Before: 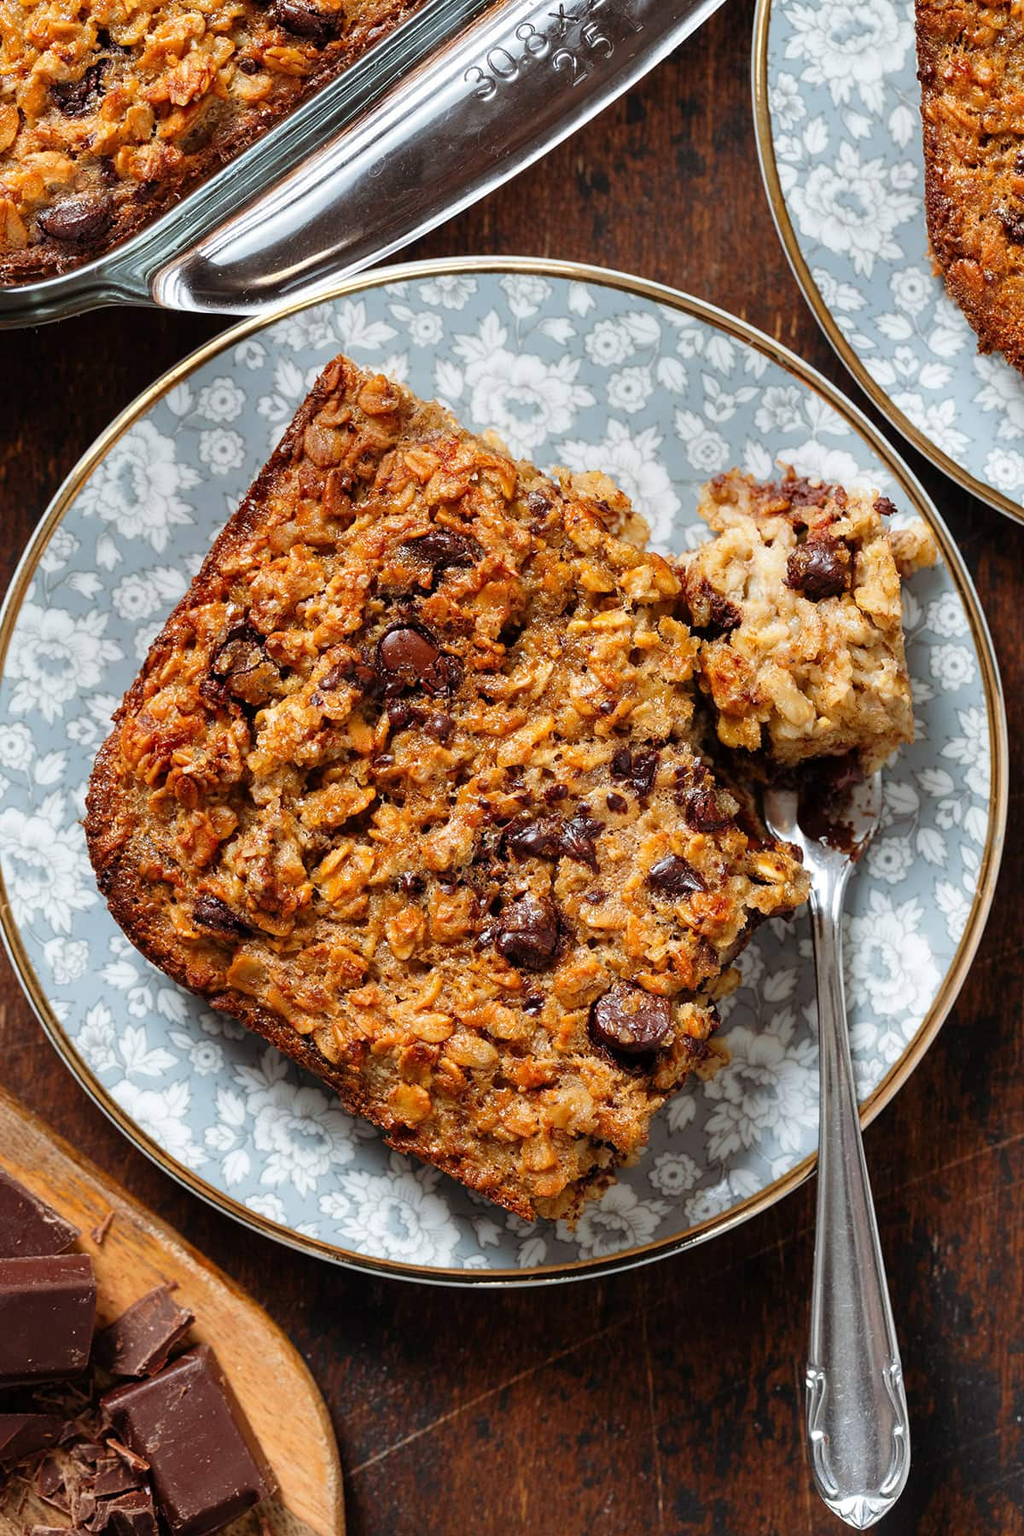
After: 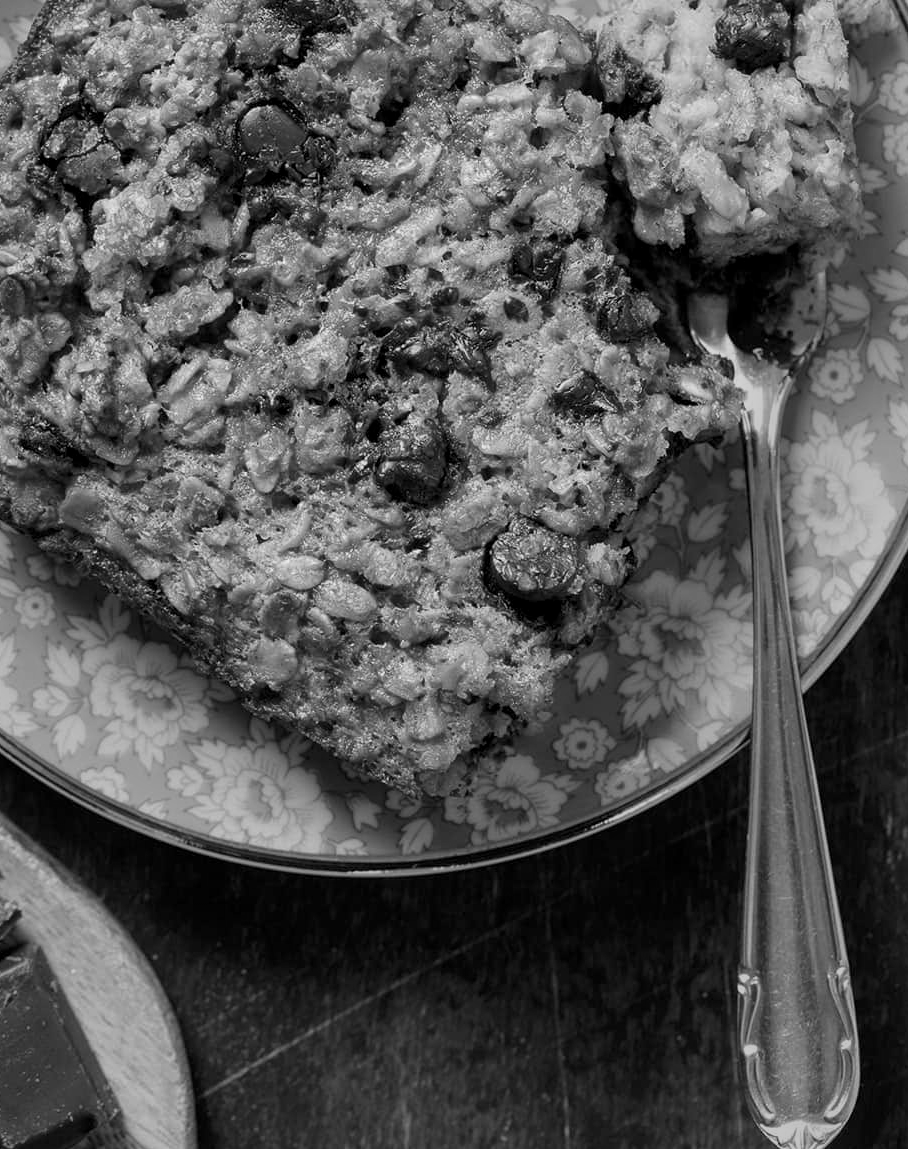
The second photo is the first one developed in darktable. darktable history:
monochrome: a 79.32, b 81.83, size 1.1
local contrast: highlights 100%, shadows 100%, detail 120%, midtone range 0.2
crop and rotate: left 17.299%, top 35.115%, right 7.015%, bottom 1.024%
